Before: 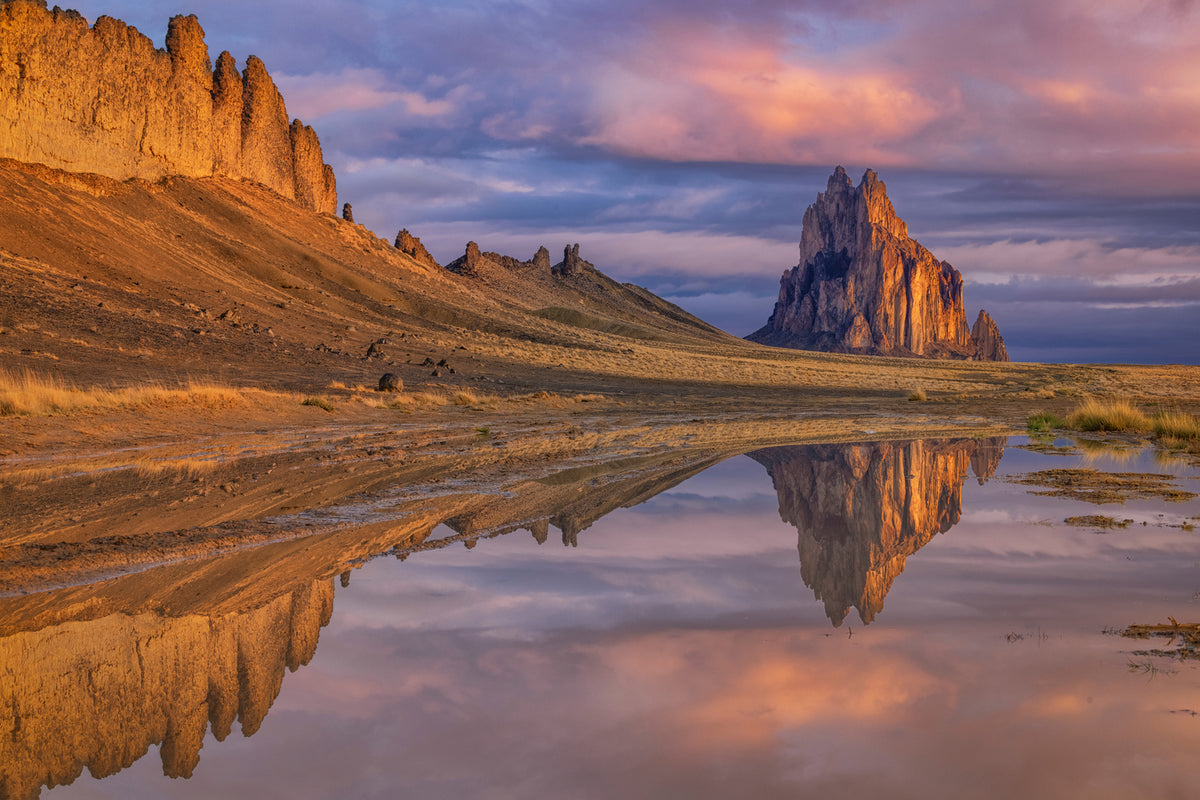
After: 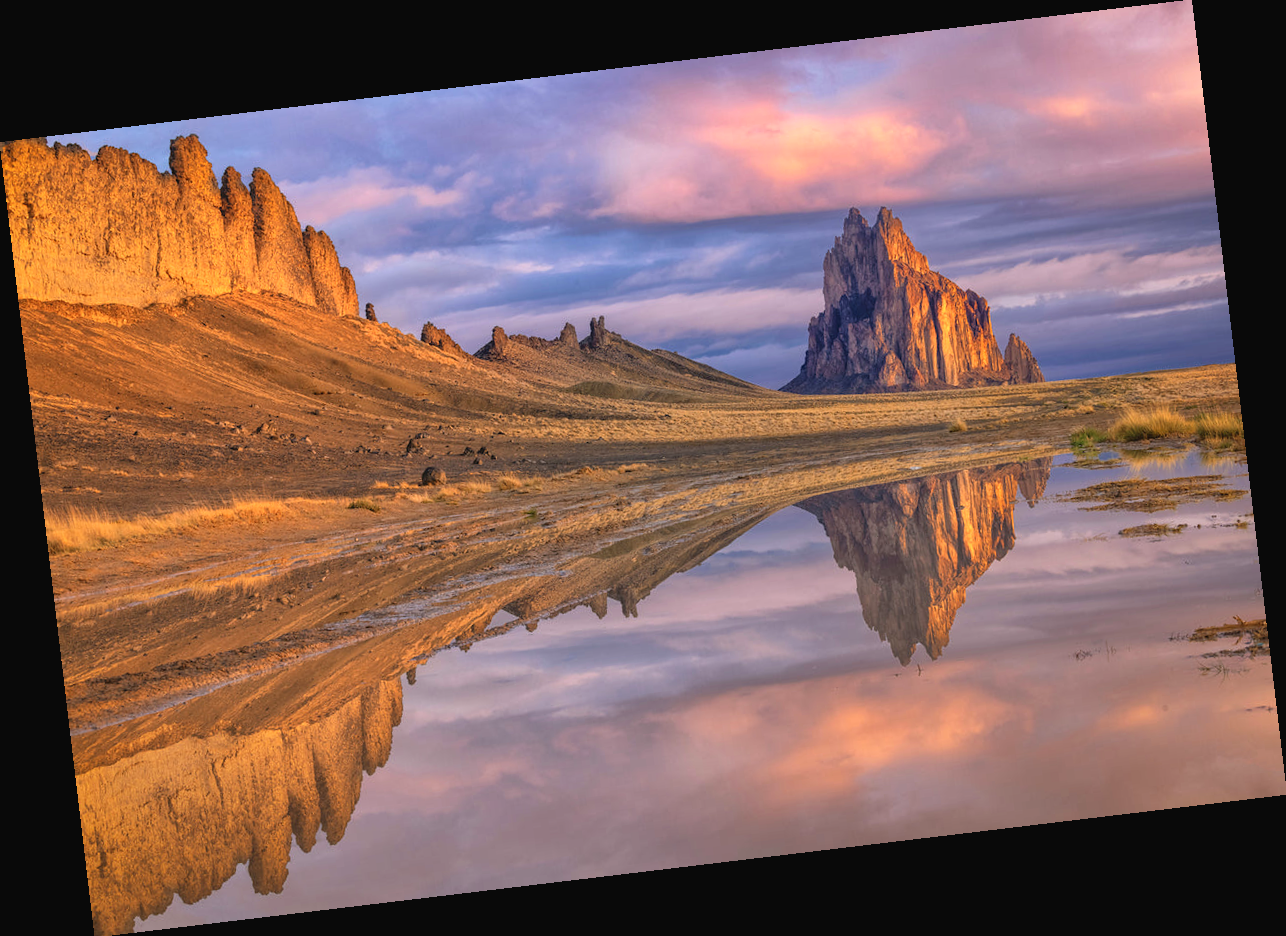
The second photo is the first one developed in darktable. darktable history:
exposure: black level correction -0.002, exposure 0.54 EV, compensate highlight preservation false
rotate and perspective: rotation -6.83°, automatic cropping off
